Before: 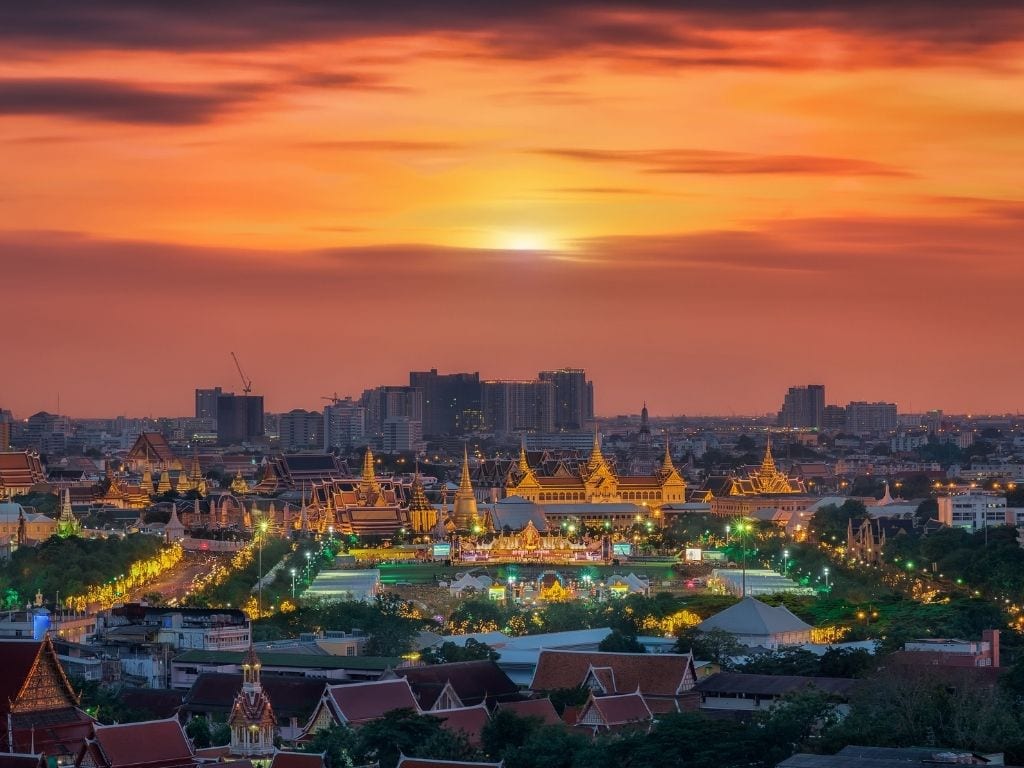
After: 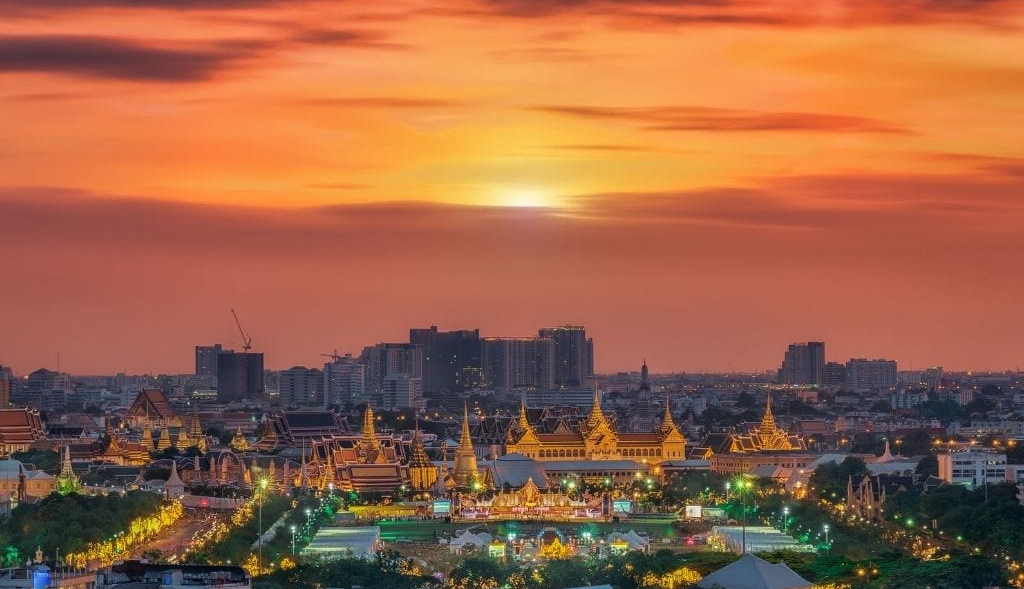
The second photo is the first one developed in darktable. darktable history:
crop: top 5.667%, bottom 17.637%
local contrast: detail 110%
